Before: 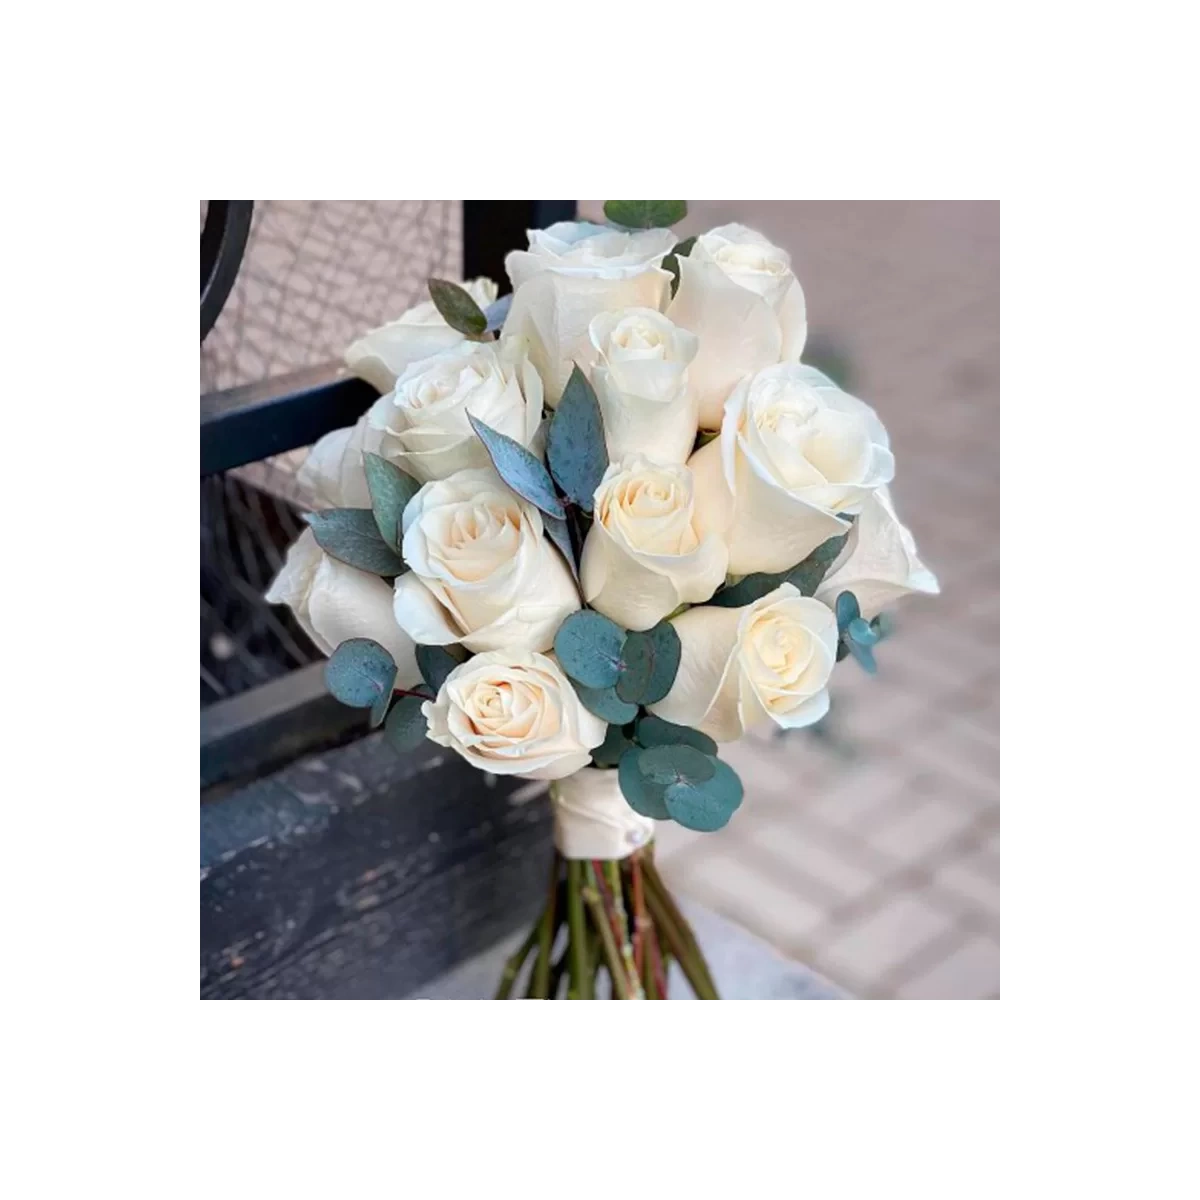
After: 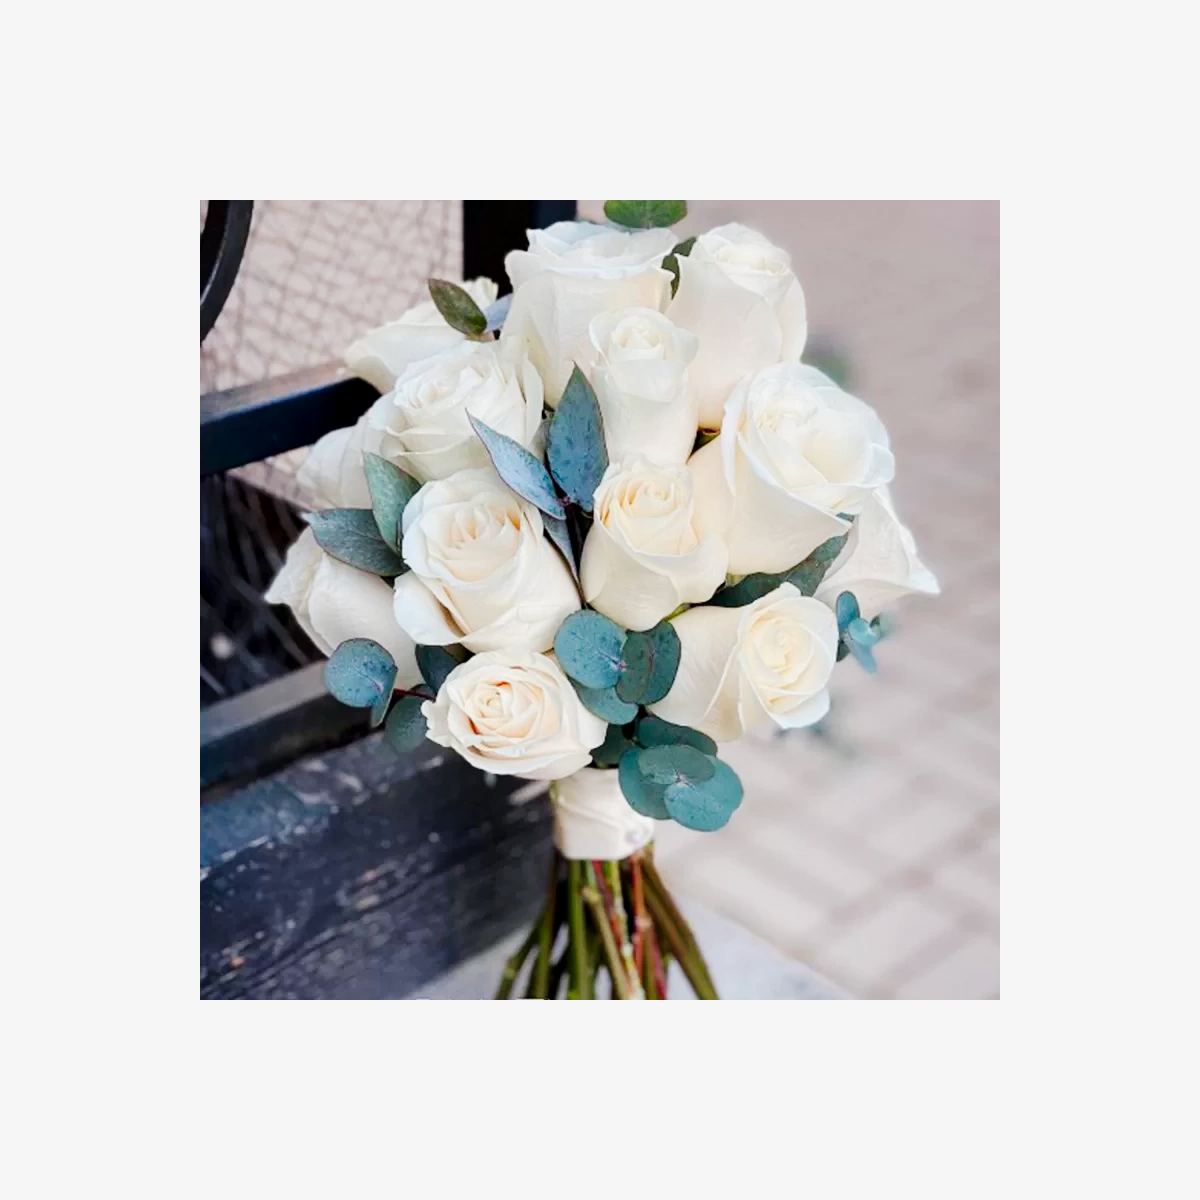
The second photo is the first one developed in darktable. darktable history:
tone curve: curves: ch0 [(0.014, 0) (0.13, 0.09) (0.227, 0.211) (0.346, 0.388) (0.499, 0.598) (0.662, 0.76) (0.795, 0.846) (1, 0.969)]; ch1 [(0, 0) (0.366, 0.367) (0.447, 0.417) (0.473, 0.484) (0.504, 0.502) (0.525, 0.518) (0.564, 0.548) (0.639, 0.643) (1, 1)]; ch2 [(0, 0) (0.333, 0.346) (0.375, 0.375) (0.424, 0.43) (0.476, 0.498) (0.496, 0.505) (0.517, 0.515) (0.542, 0.564) (0.583, 0.6) (0.64, 0.622) (0.723, 0.676) (1, 1)], preserve colors none
